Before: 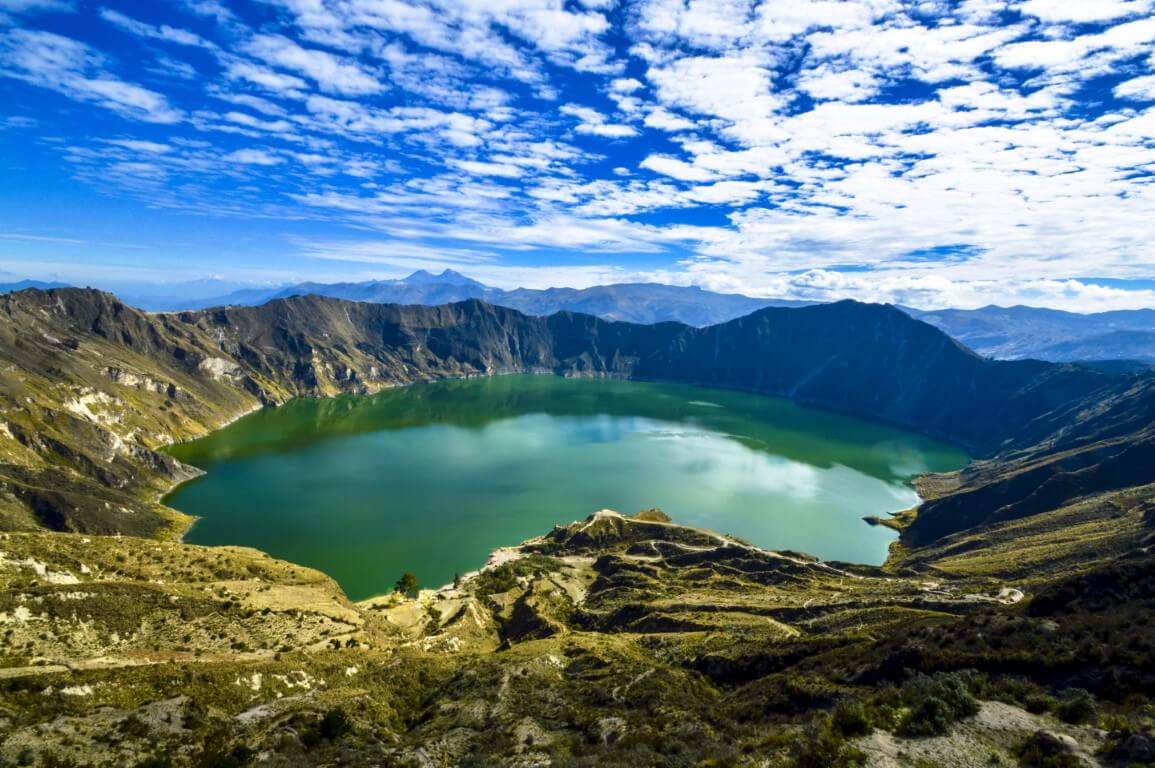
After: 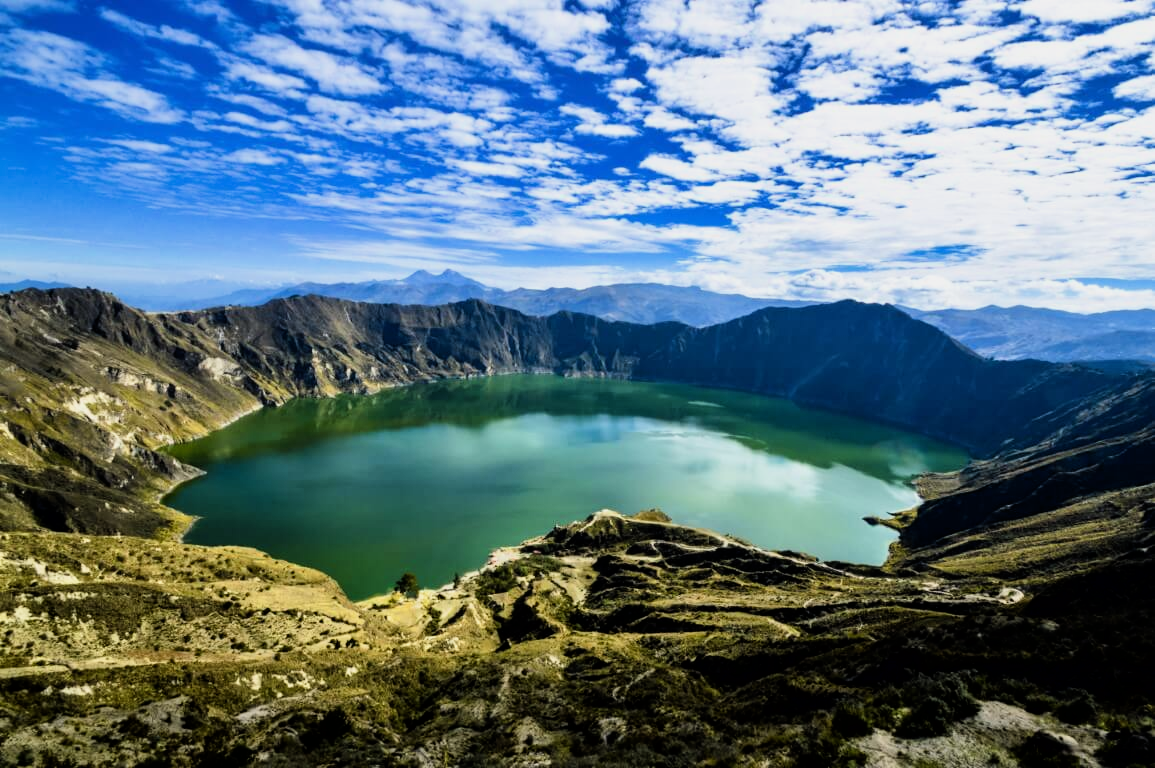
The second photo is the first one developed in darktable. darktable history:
filmic rgb: black relative exposure -16 EV, white relative exposure 6.3 EV, threshold 5.95 EV, hardness 5.09, contrast 1.352, enable highlight reconstruction true
